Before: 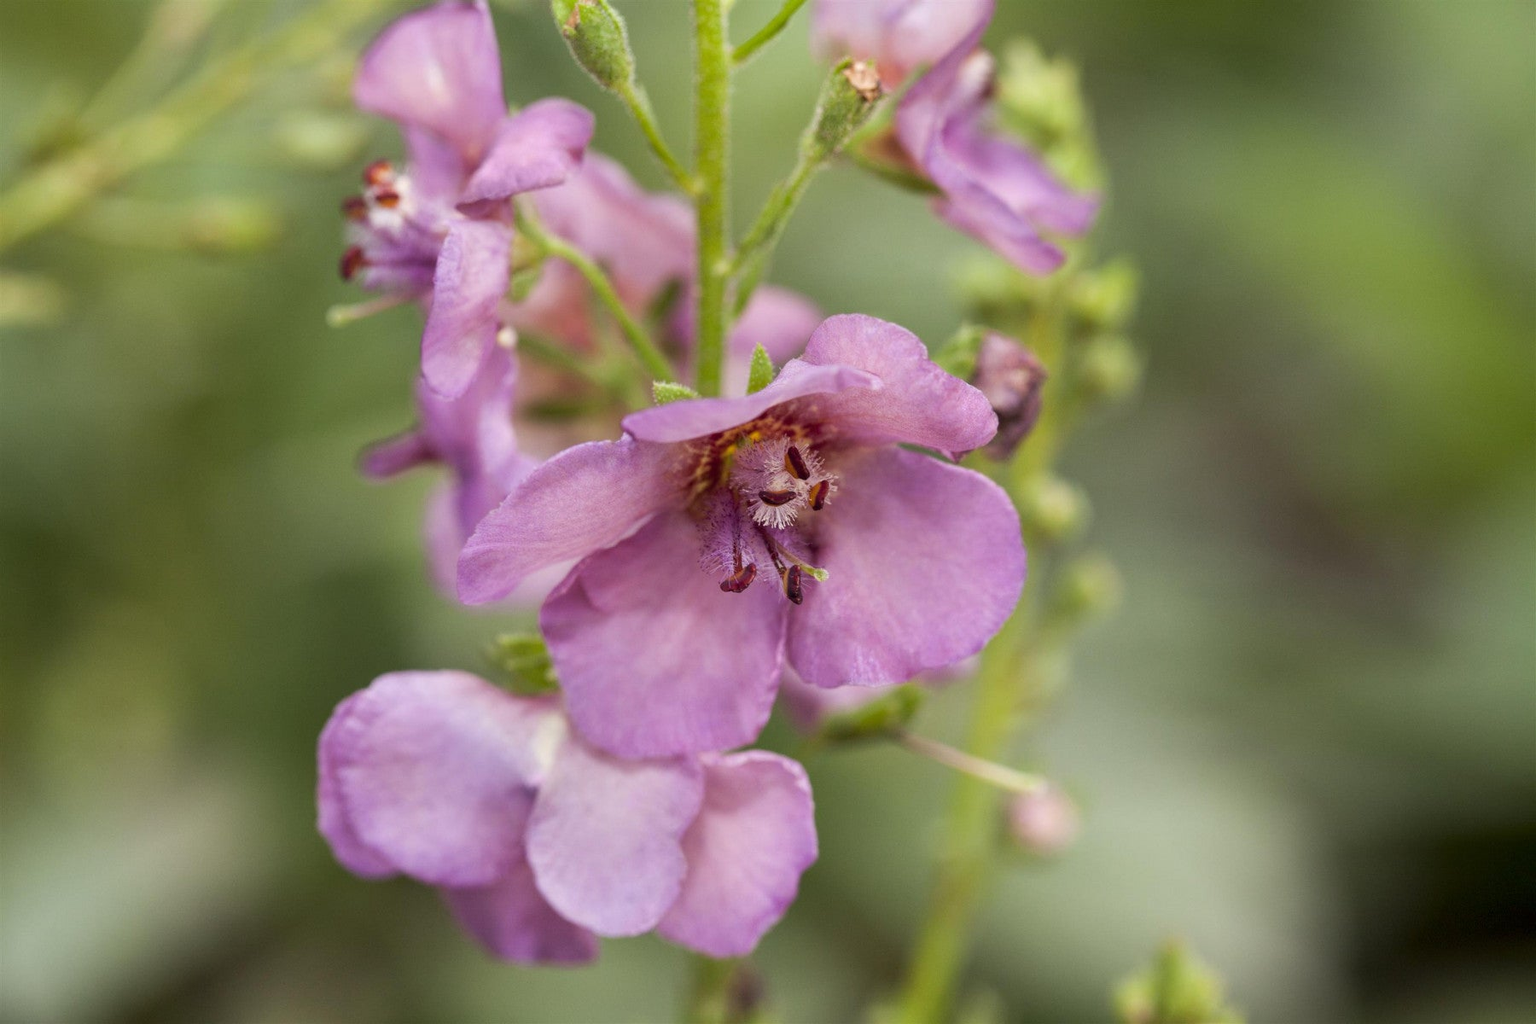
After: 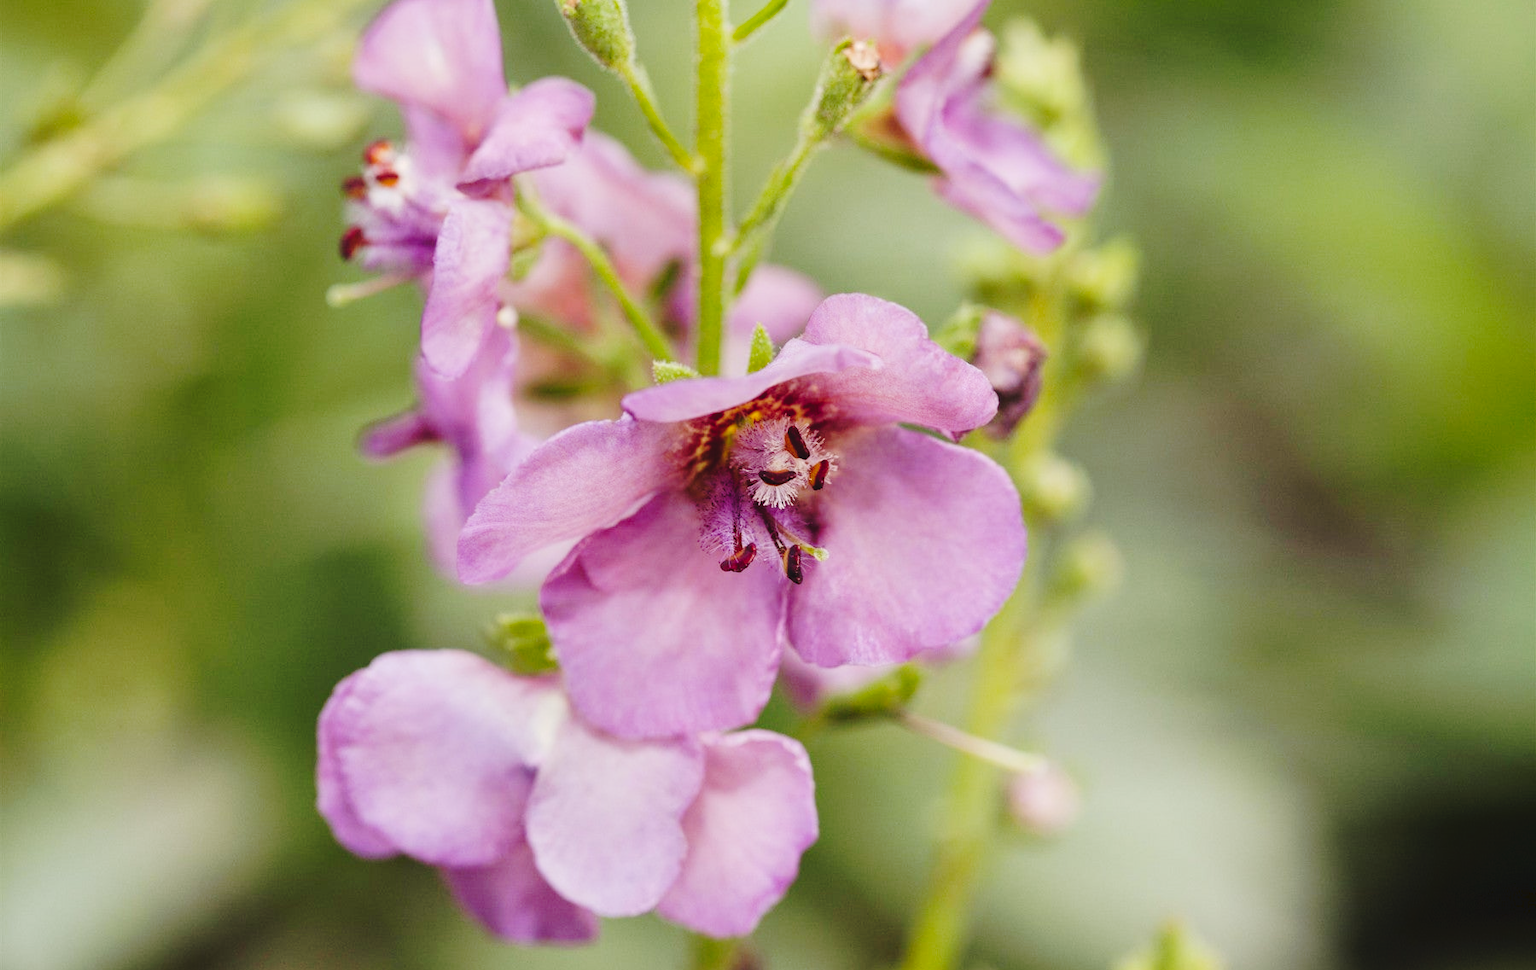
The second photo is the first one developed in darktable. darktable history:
crop and rotate: top 2.067%, bottom 3.171%
tone curve: curves: ch0 [(0, 0) (0.003, 0.049) (0.011, 0.052) (0.025, 0.057) (0.044, 0.069) (0.069, 0.076) (0.1, 0.09) (0.136, 0.111) (0.177, 0.15) (0.224, 0.197) (0.277, 0.267) (0.335, 0.366) (0.399, 0.477) (0.468, 0.561) (0.543, 0.651) (0.623, 0.733) (0.709, 0.804) (0.801, 0.869) (0.898, 0.924) (1, 1)], preserve colors none
